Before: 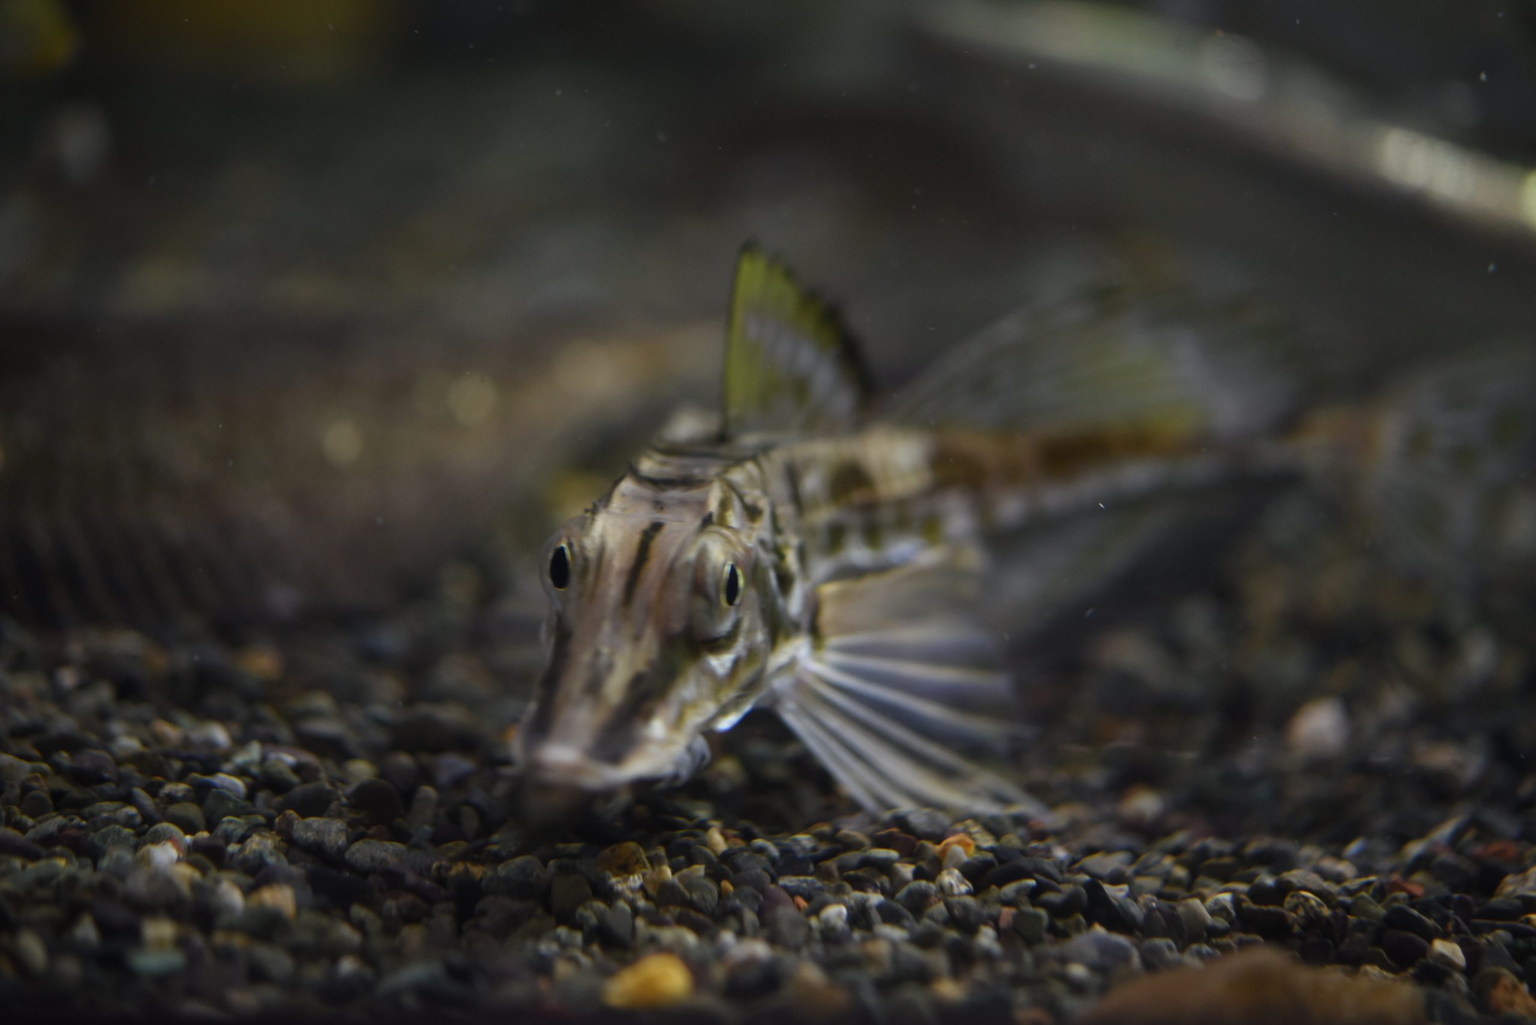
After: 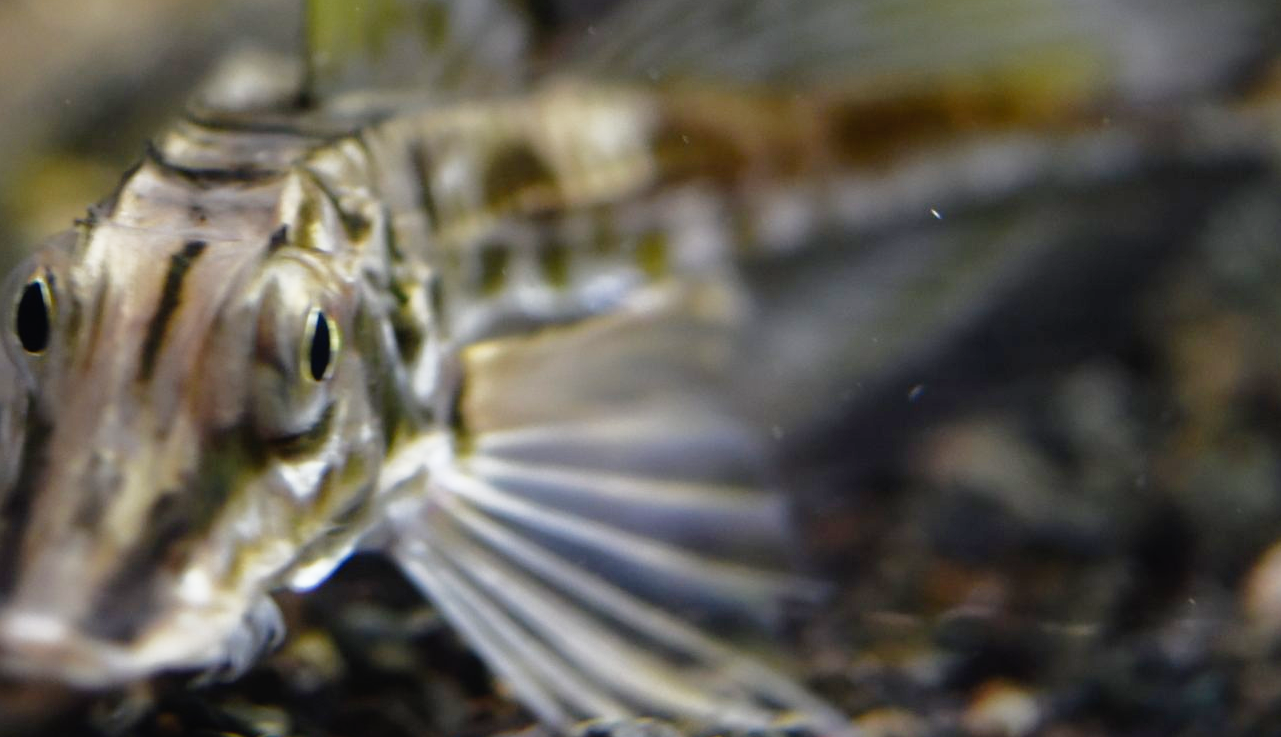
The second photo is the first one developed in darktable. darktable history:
crop: left 35.164%, top 36.854%, right 14.79%, bottom 19.978%
base curve: curves: ch0 [(0, 0) (0.012, 0.01) (0.073, 0.168) (0.31, 0.711) (0.645, 0.957) (1, 1)], preserve colors none
tone curve: curves: ch0 [(0, 0) (0.568, 0.517) (0.8, 0.717) (1, 1)], color space Lab, linked channels, preserve colors none
